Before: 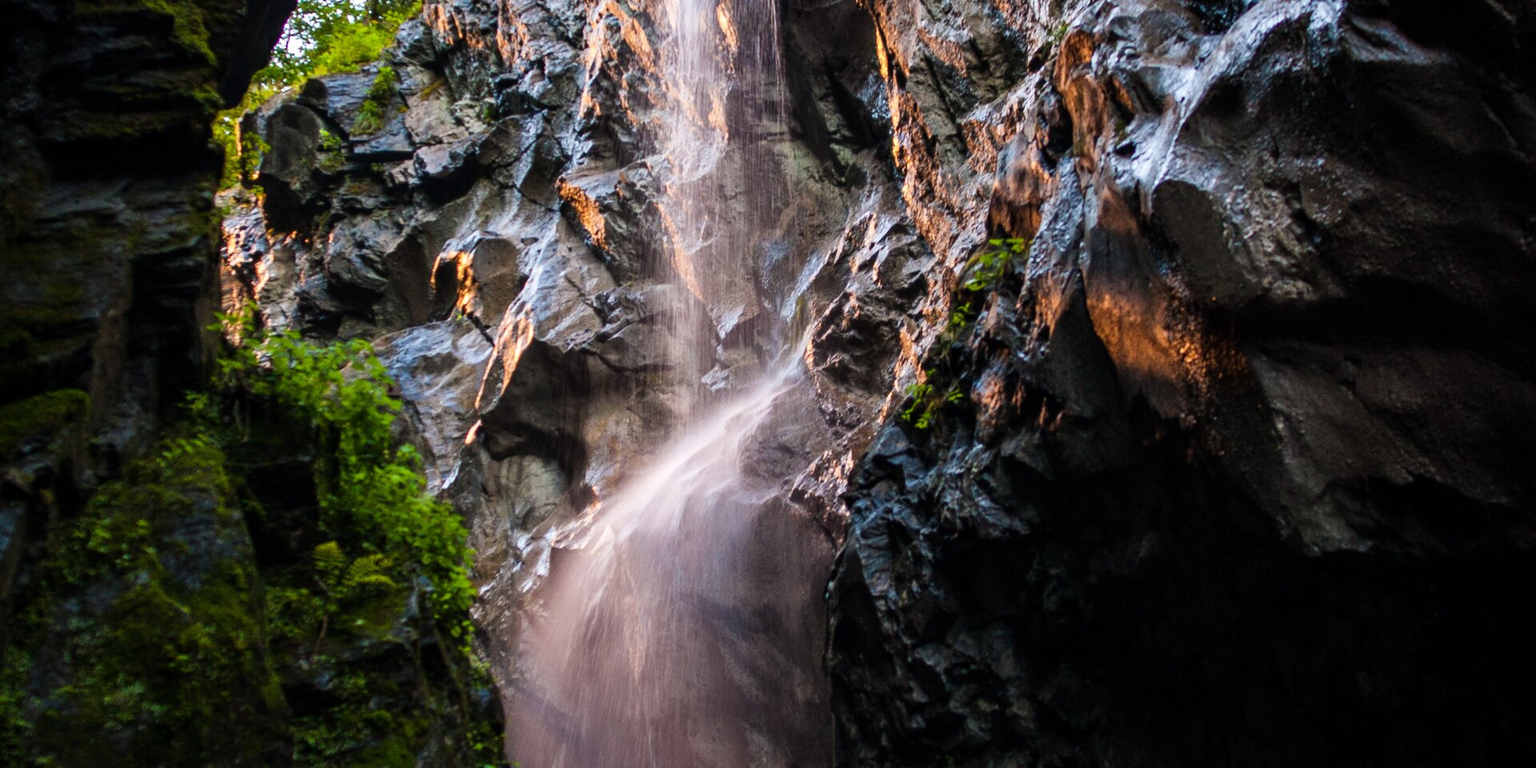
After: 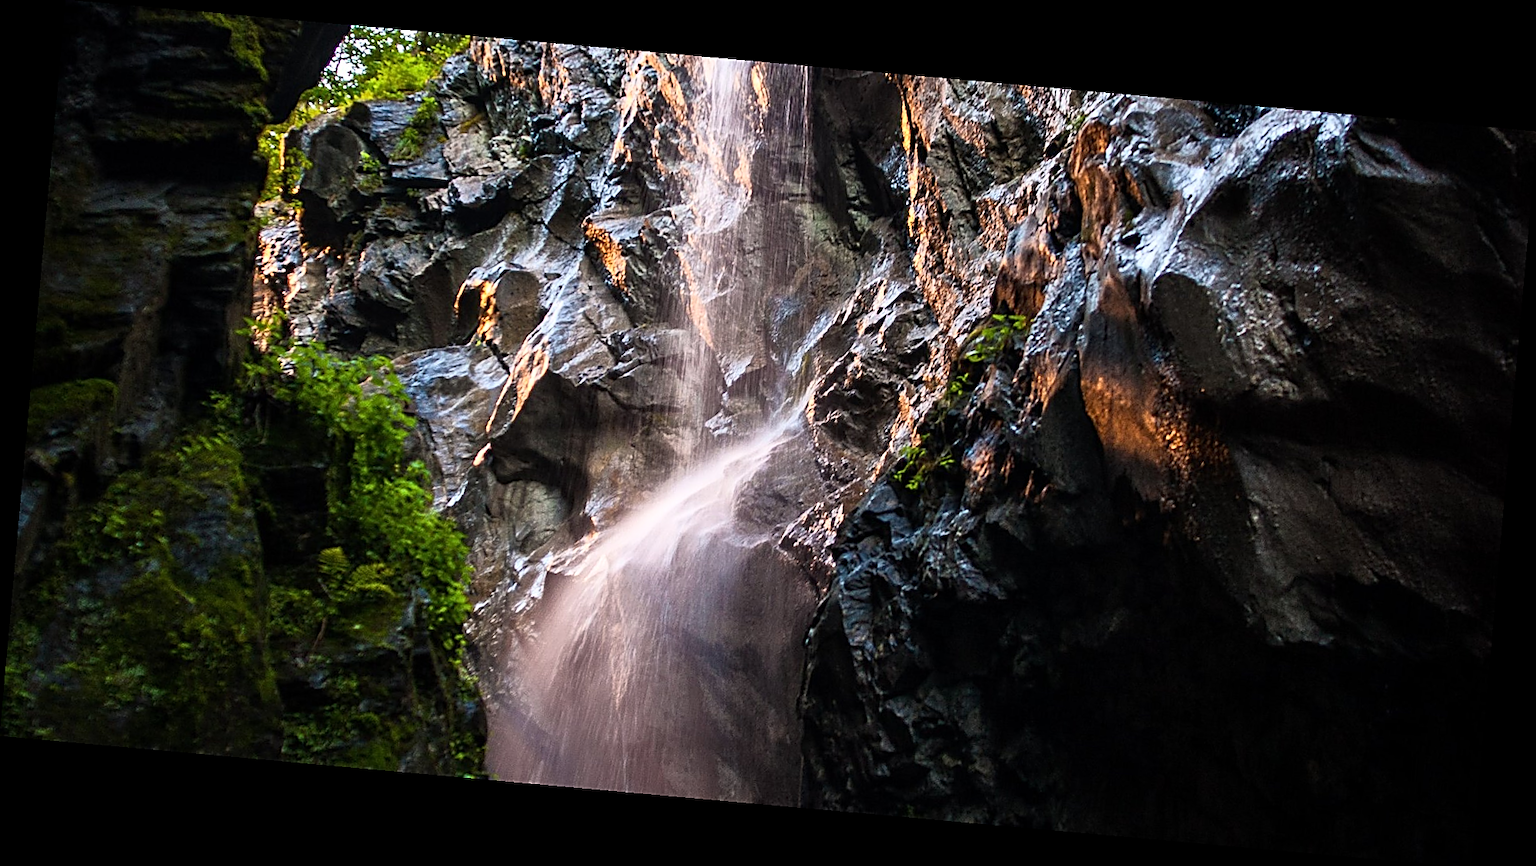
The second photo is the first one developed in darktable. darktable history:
rotate and perspective: rotation 5.12°, automatic cropping off
base curve: curves: ch0 [(0, 0) (0.257, 0.25) (0.482, 0.586) (0.757, 0.871) (1, 1)]
sharpen: amount 0.901
